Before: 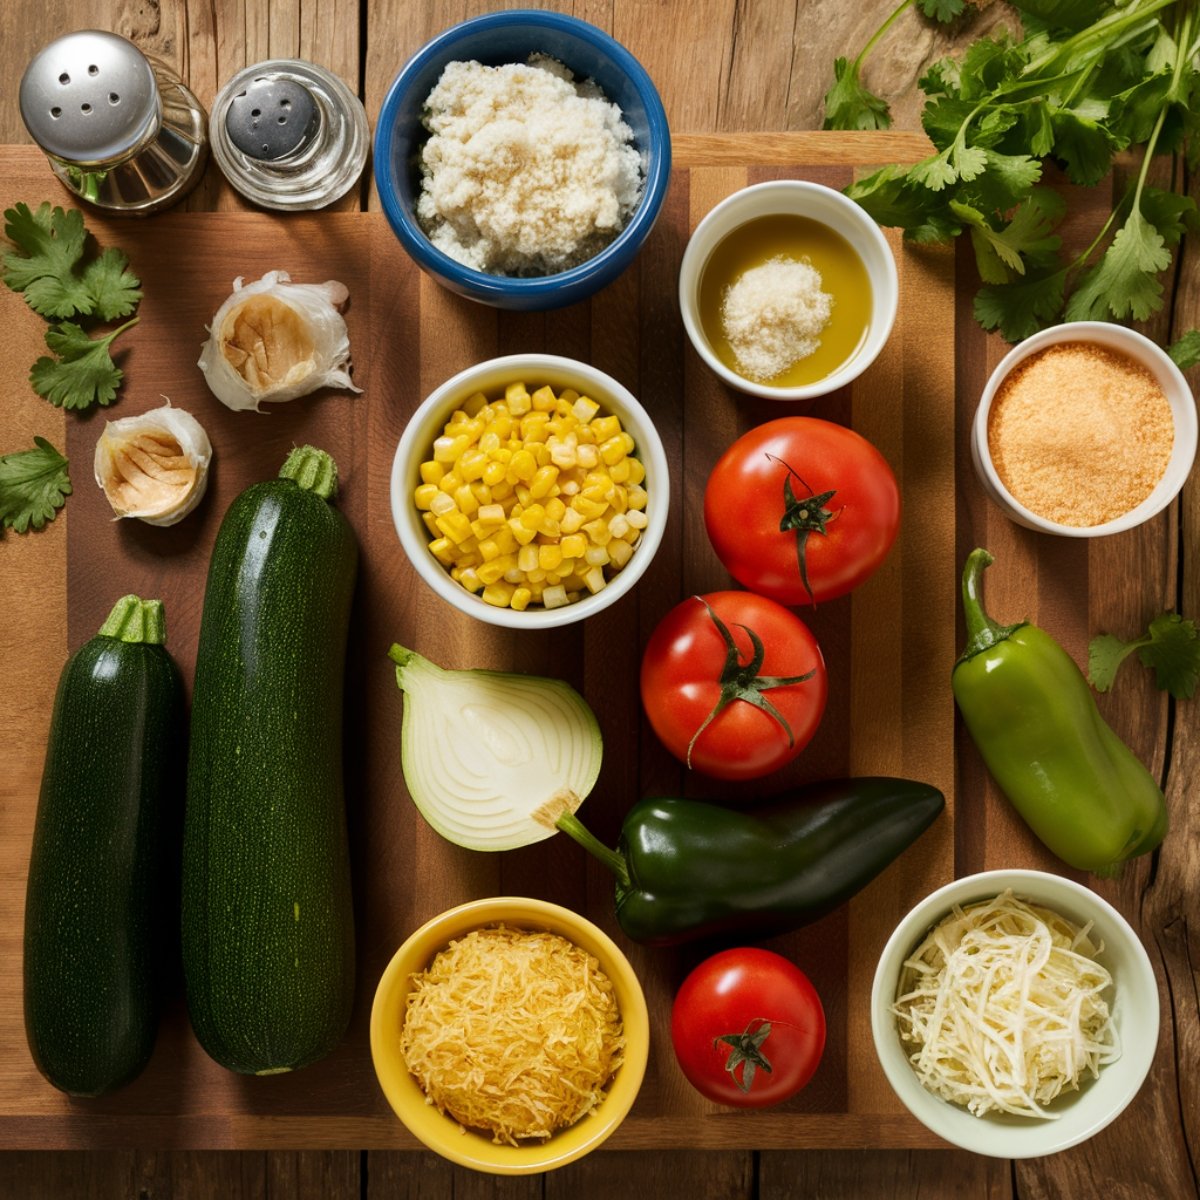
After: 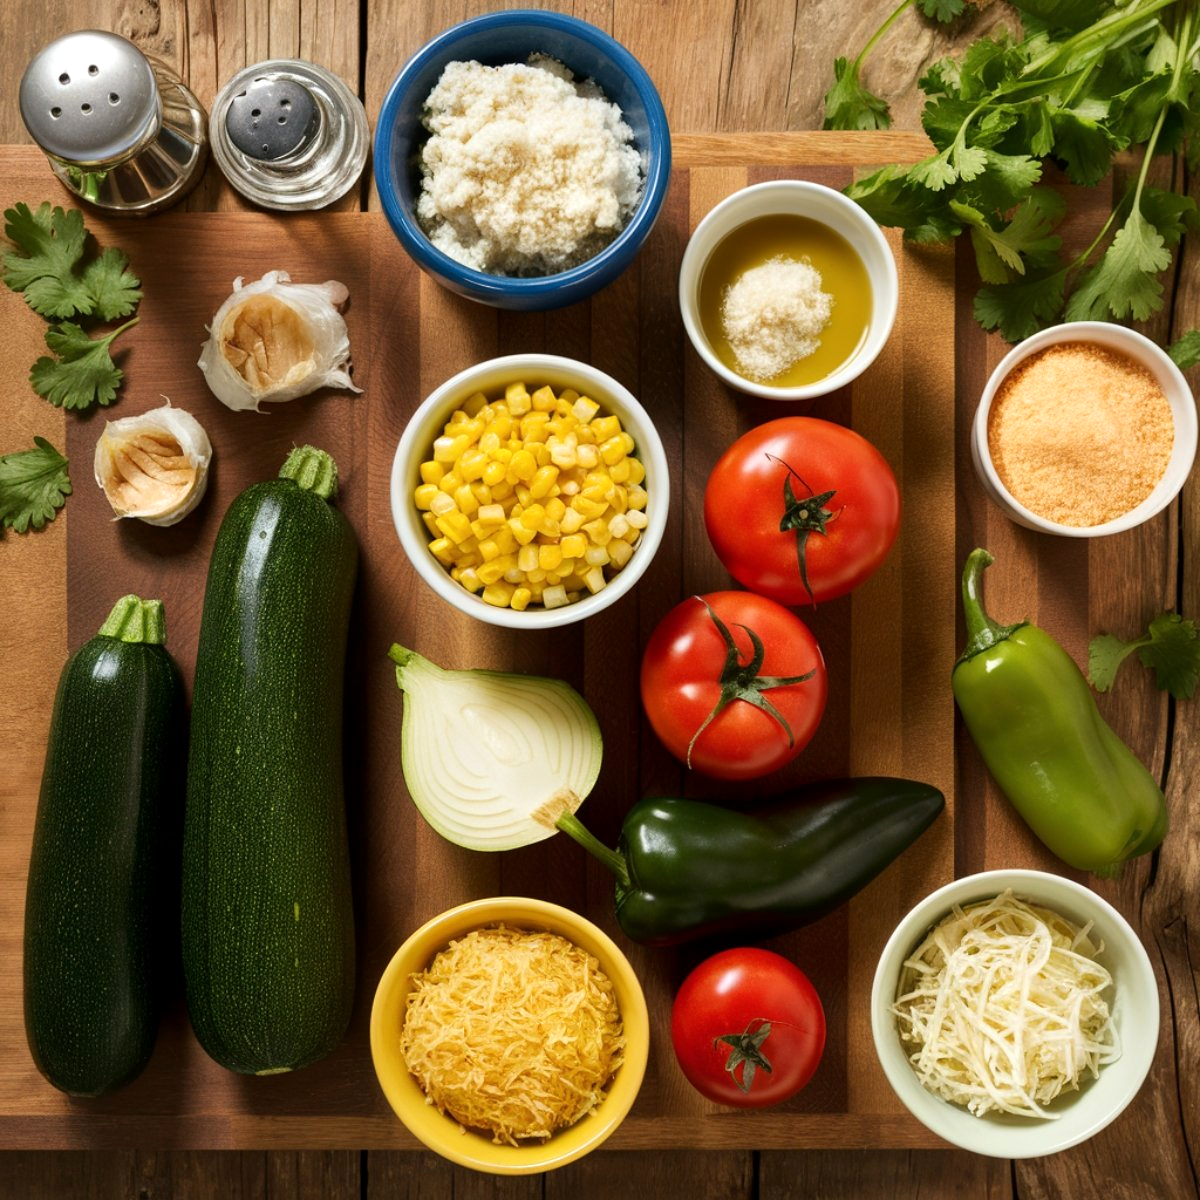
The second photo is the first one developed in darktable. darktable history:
local contrast: mode bilateral grid, contrast 100, coarseness 100, detail 108%, midtone range 0.2
exposure: exposure 0.2 EV, compensate highlight preservation false
